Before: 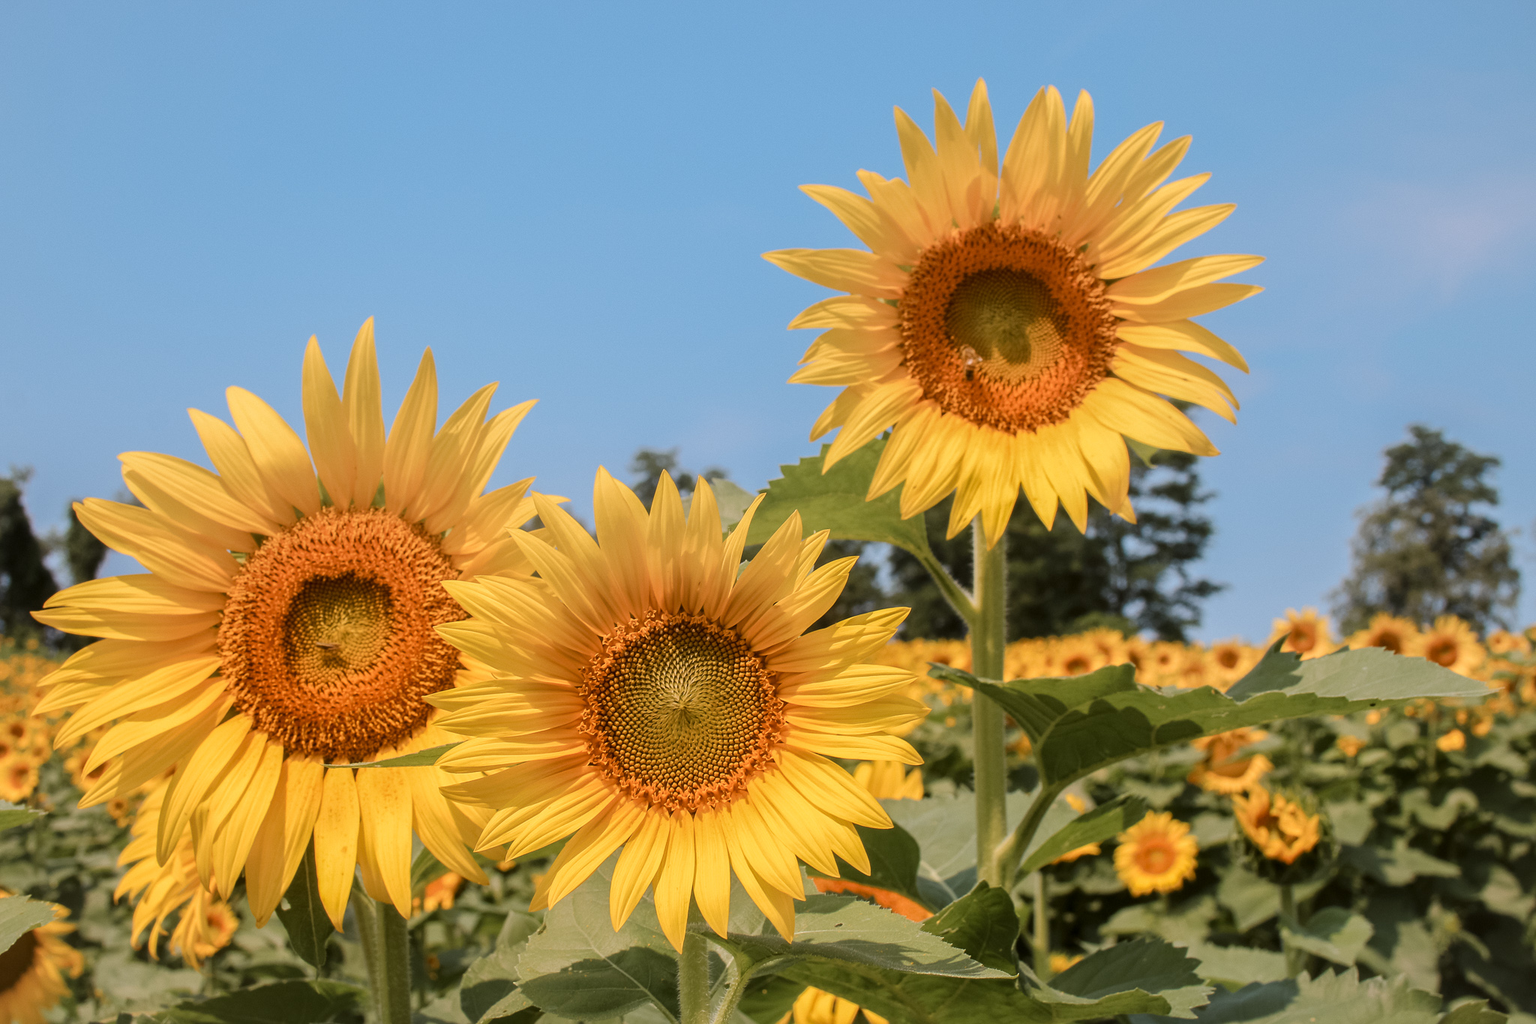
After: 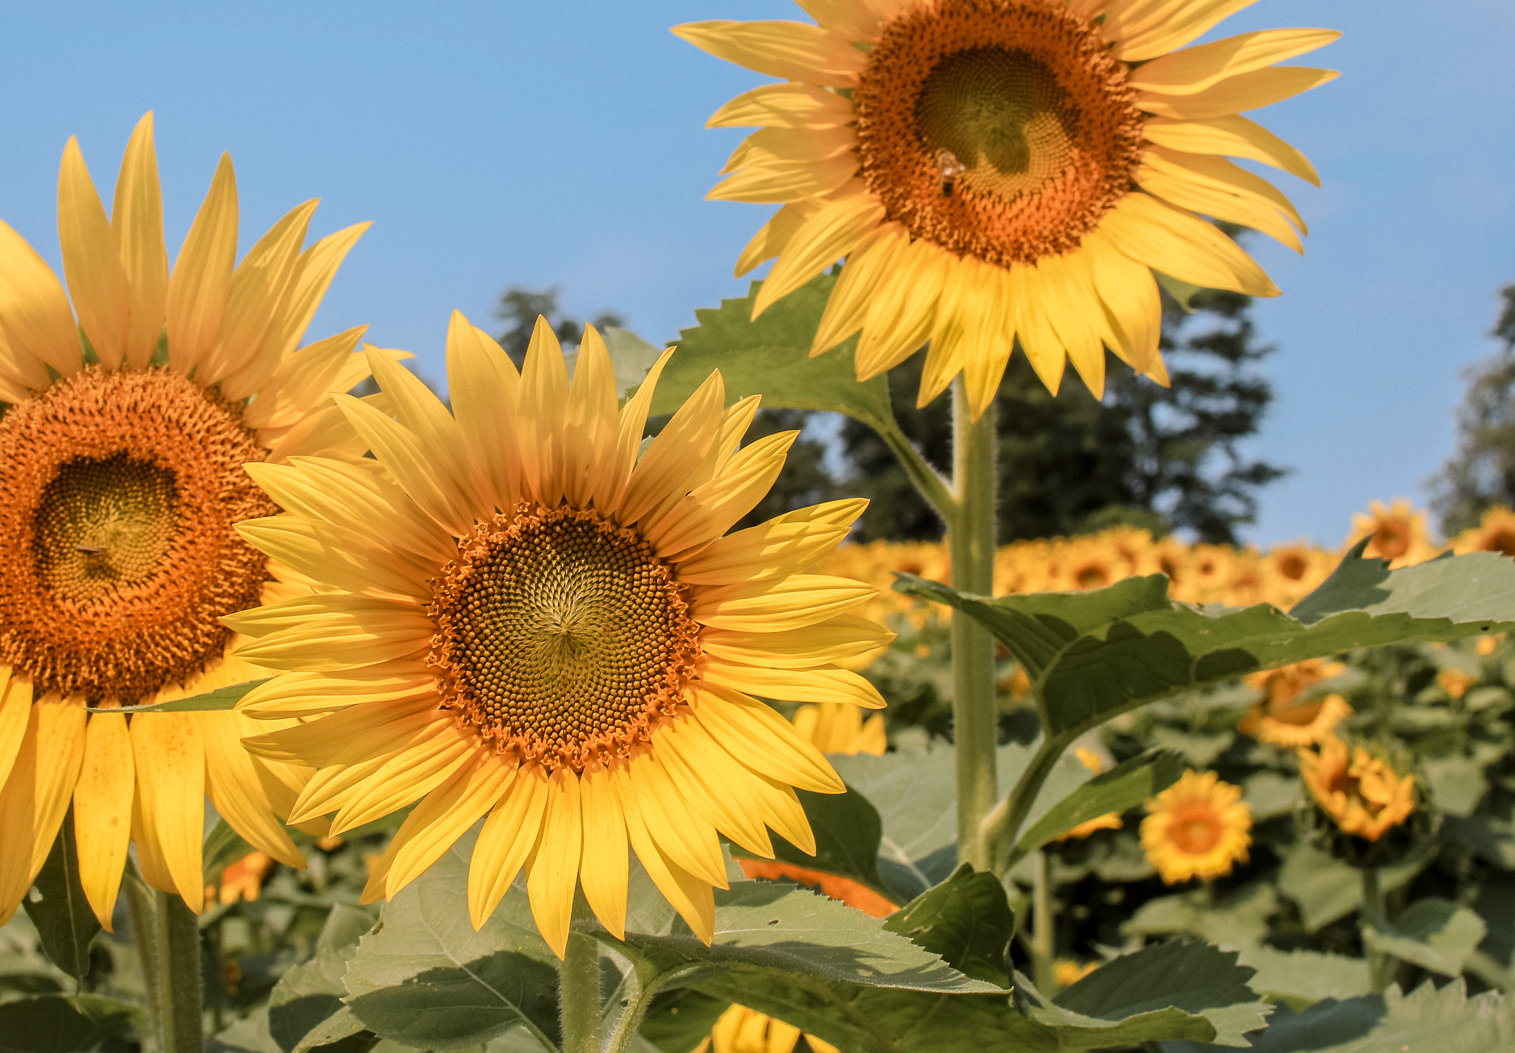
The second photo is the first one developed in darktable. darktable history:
crop: left 16.871%, top 22.857%, right 9.116%
levels: levels [0.031, 0.5, 0.969]
